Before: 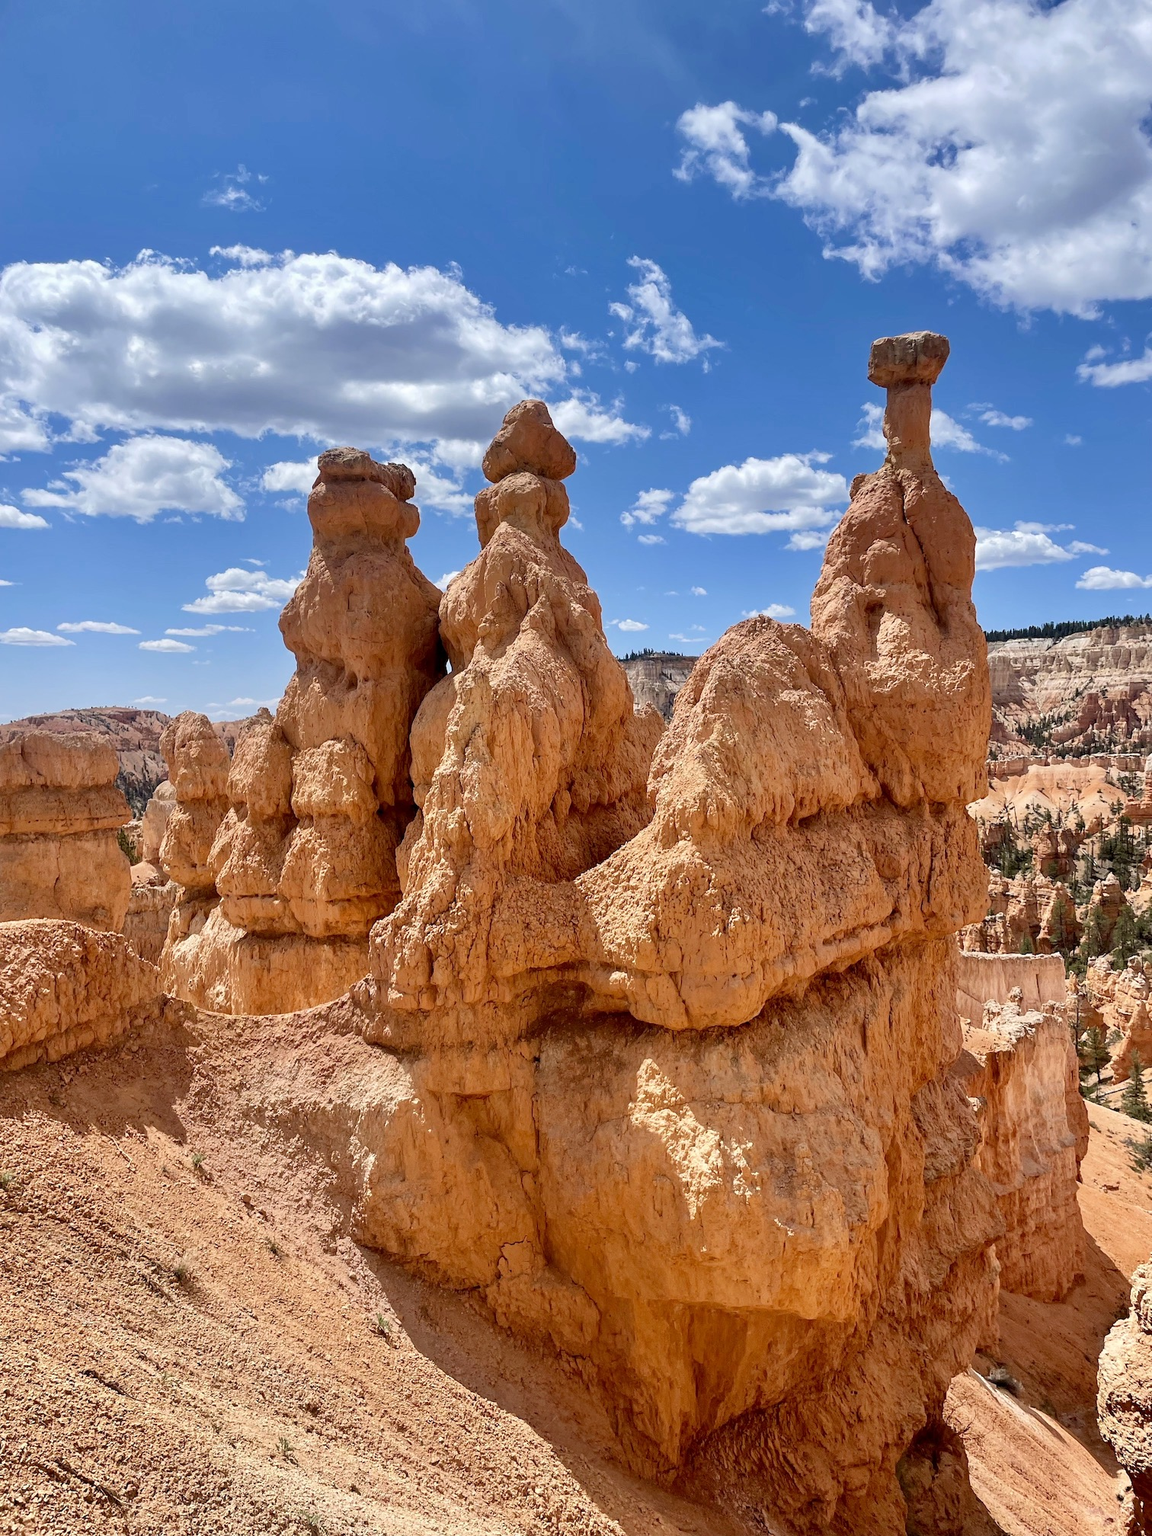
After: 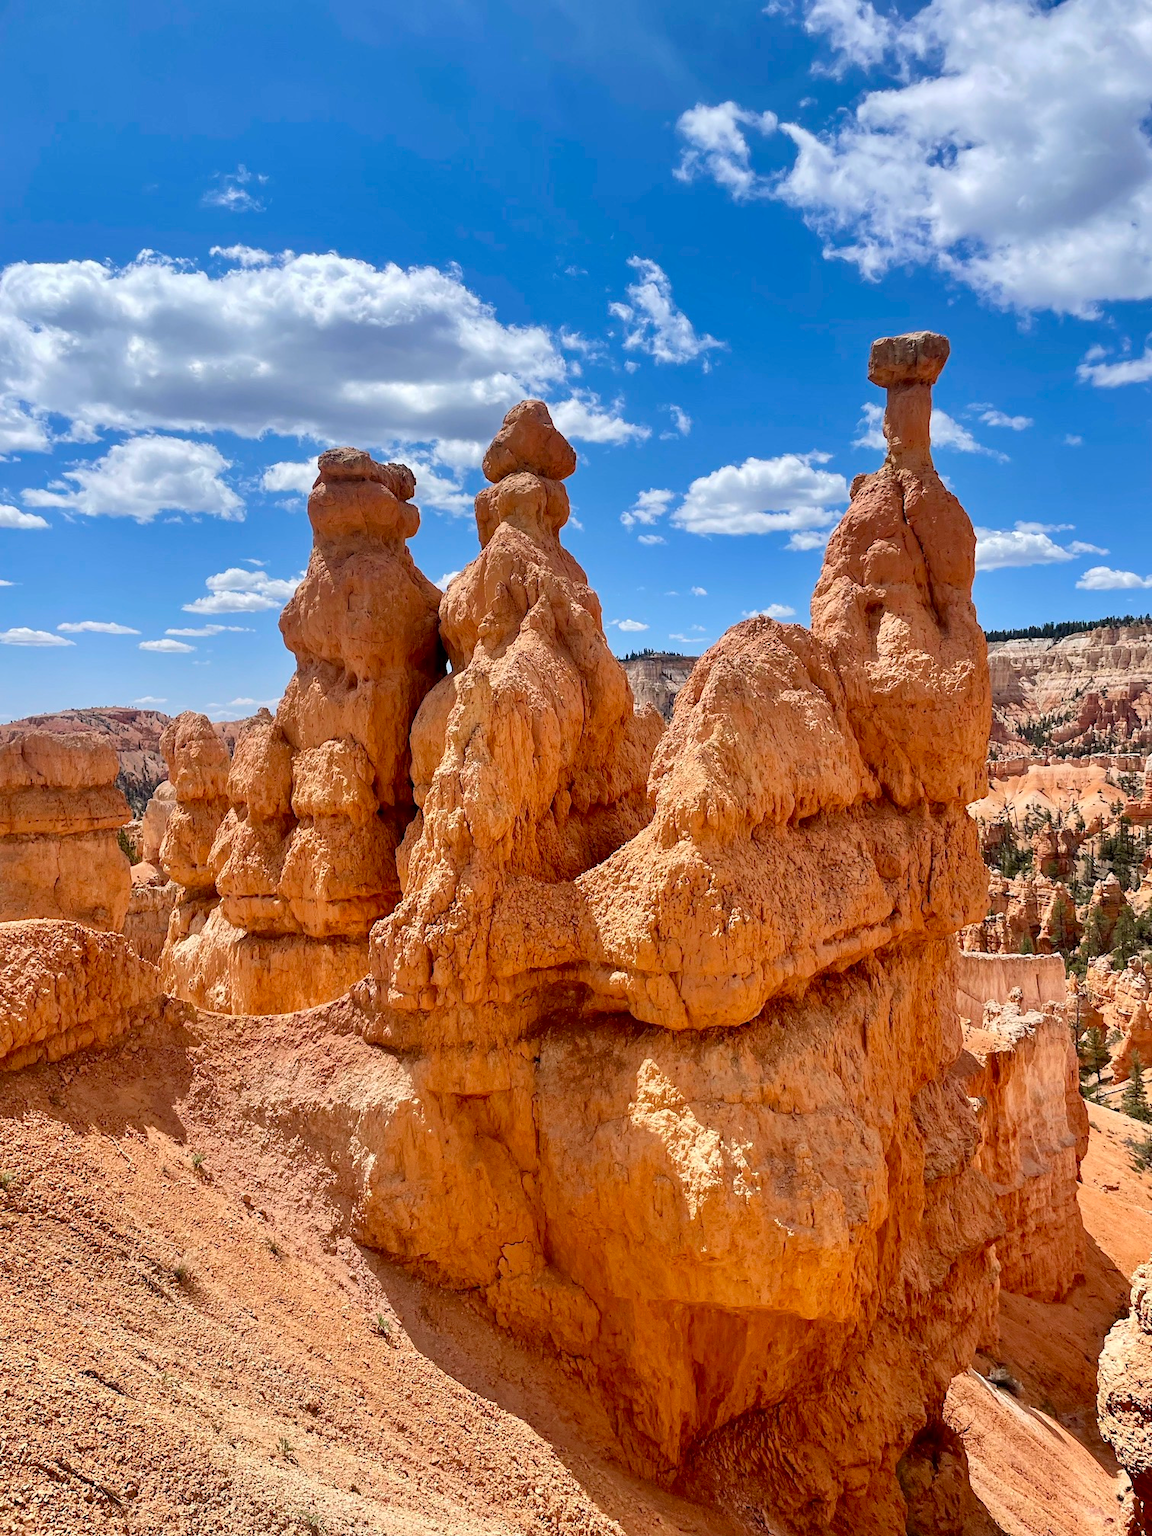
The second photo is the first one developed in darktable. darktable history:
bloom: size 3%, threshold 100%, strength 0%
contrast brightness saturation: saturation 0.1
